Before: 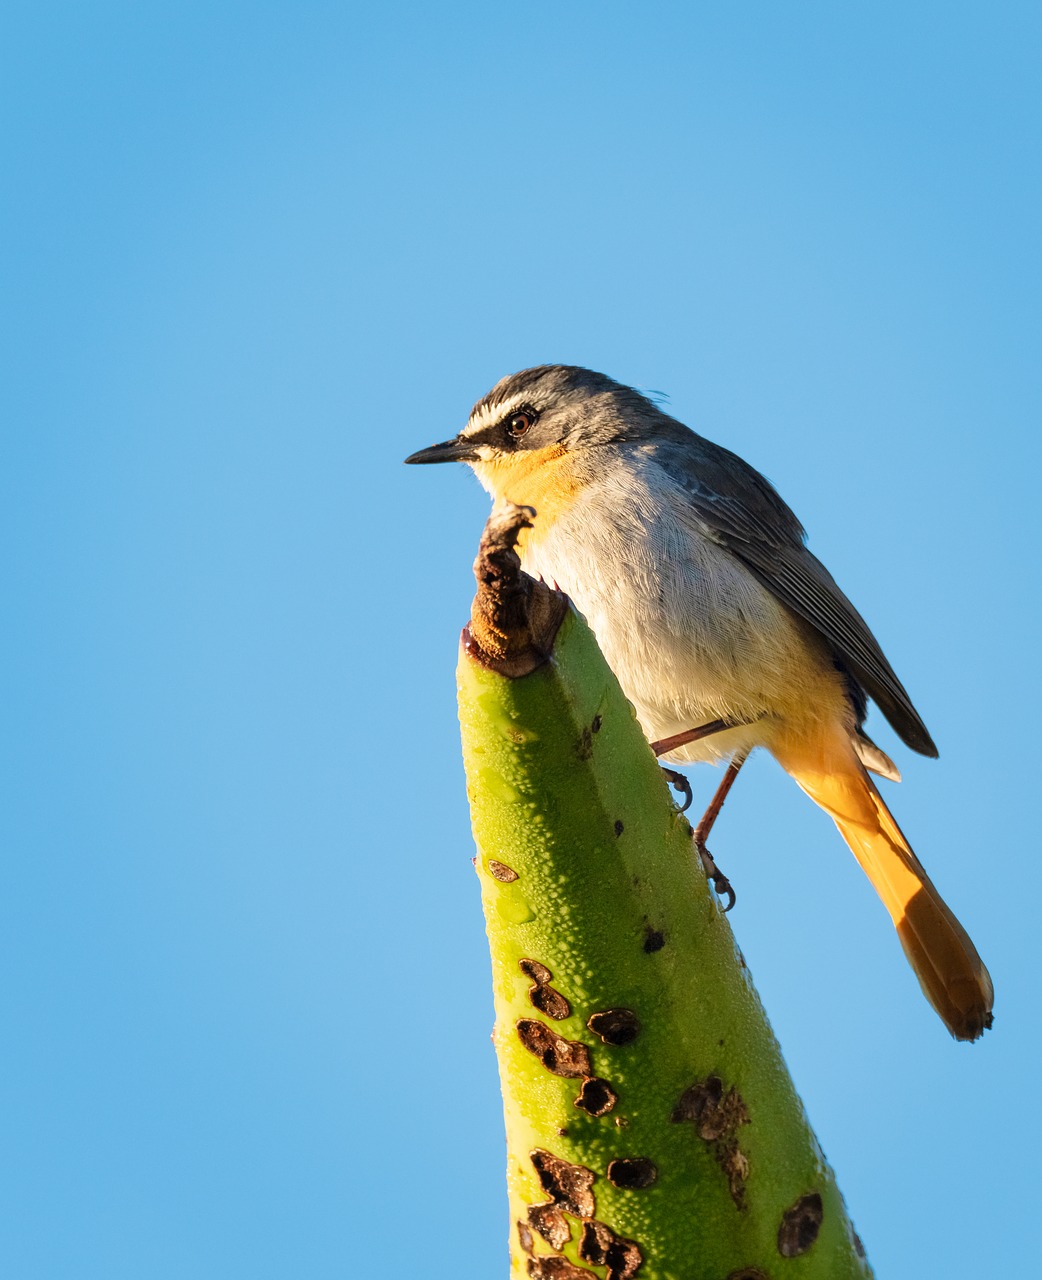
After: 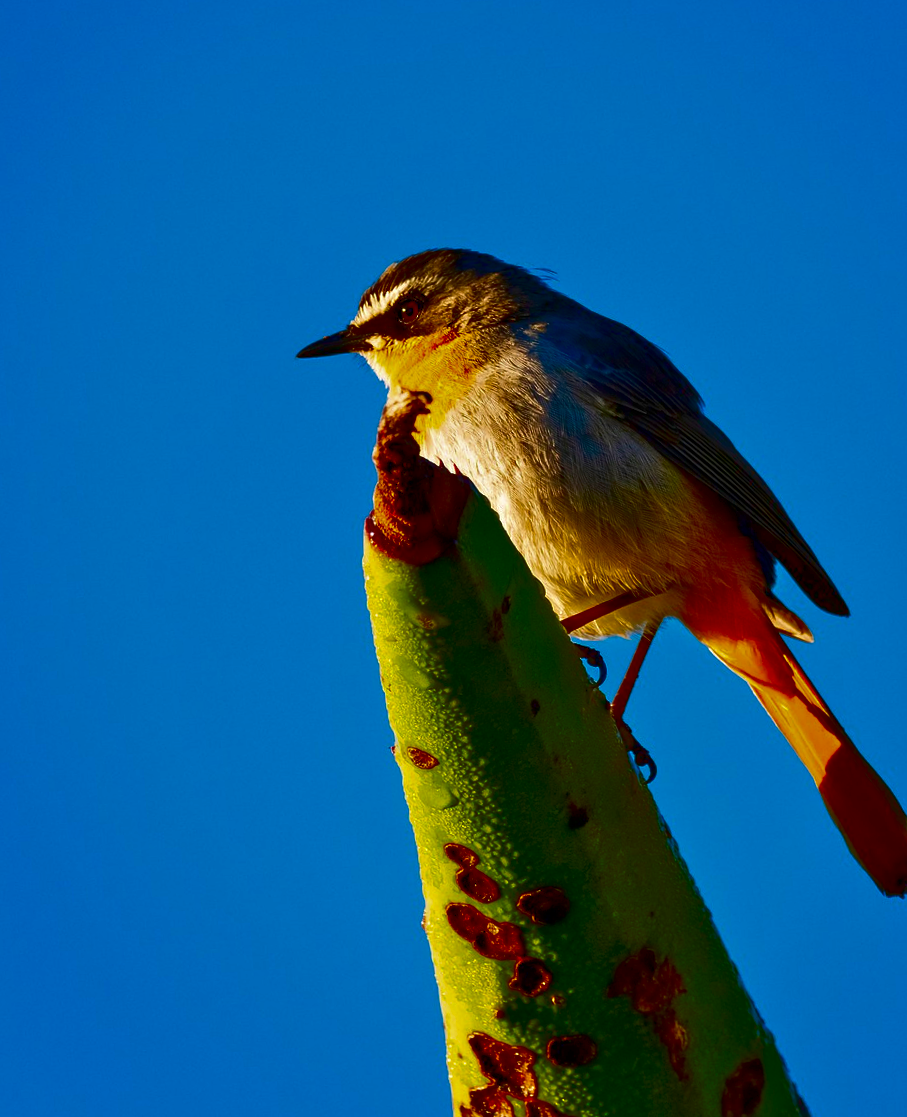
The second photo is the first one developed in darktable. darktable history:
exposure: compensate exposure bias true, compensate highlight preservation false
crop and rotate: angle 3.84°, left 5.977%, top 5.671%
tone equalizer: -7 EV 0.15 EV, -6 EV 0.583 EV, -5 EV 1.15 EV, -4 EV 1.37 EV, -3 EV 1.15 EV, -2 EV 0.6 EV, -1 EV 0.152 EV
contrast brightness saturation: brightness -0.999, saturation 0.993
